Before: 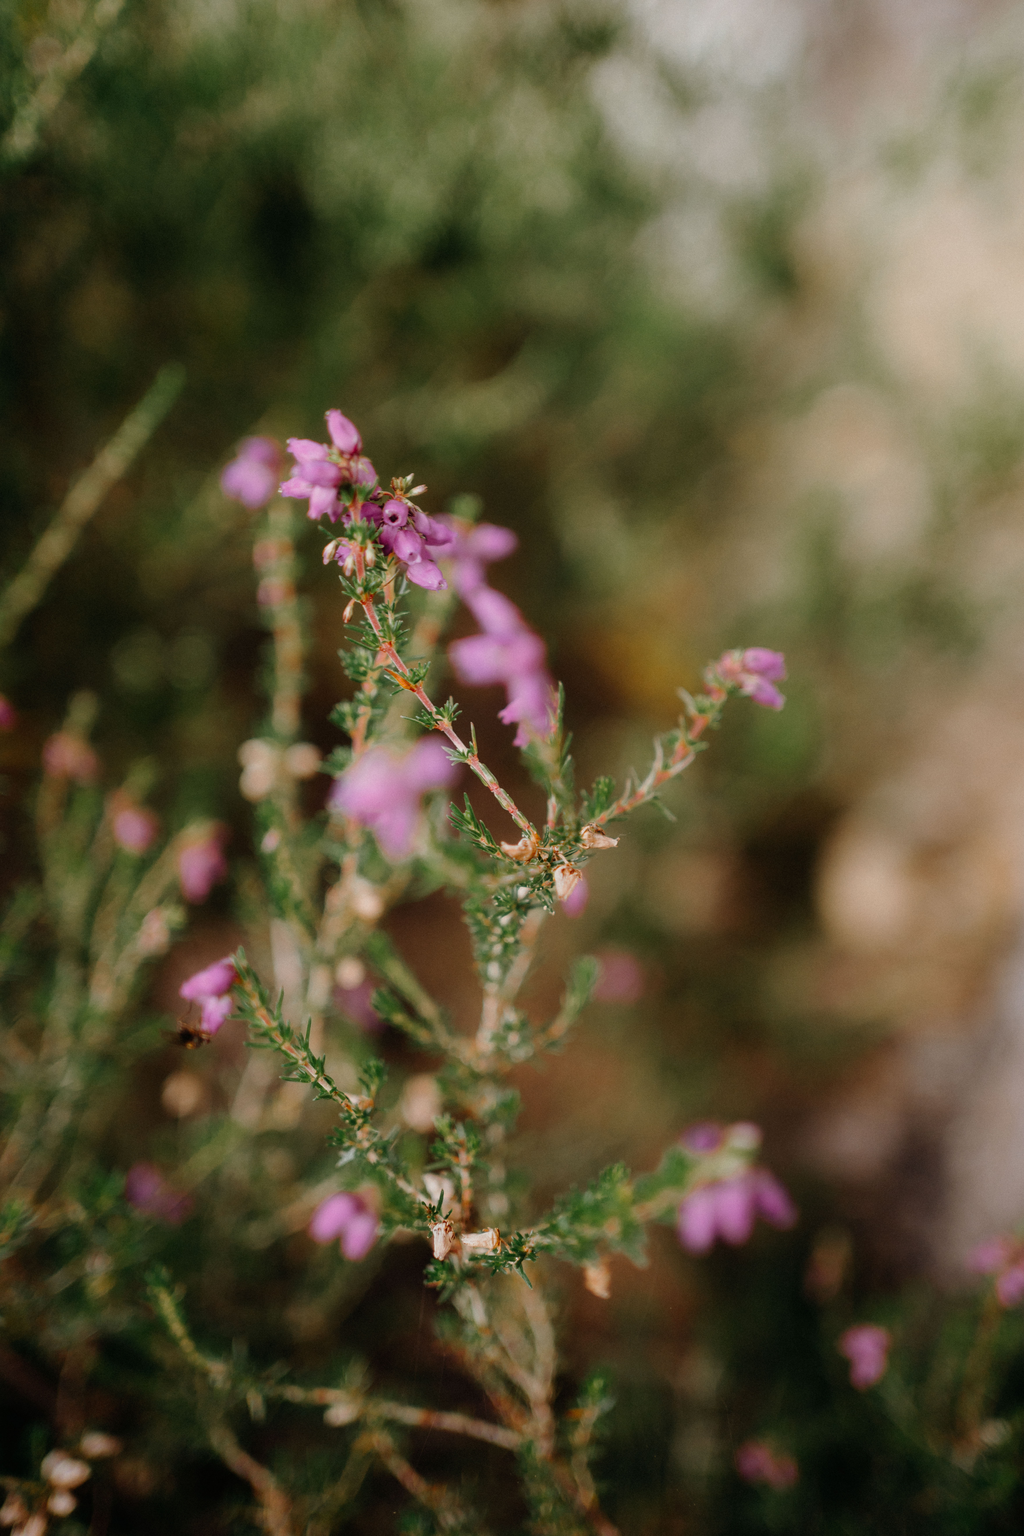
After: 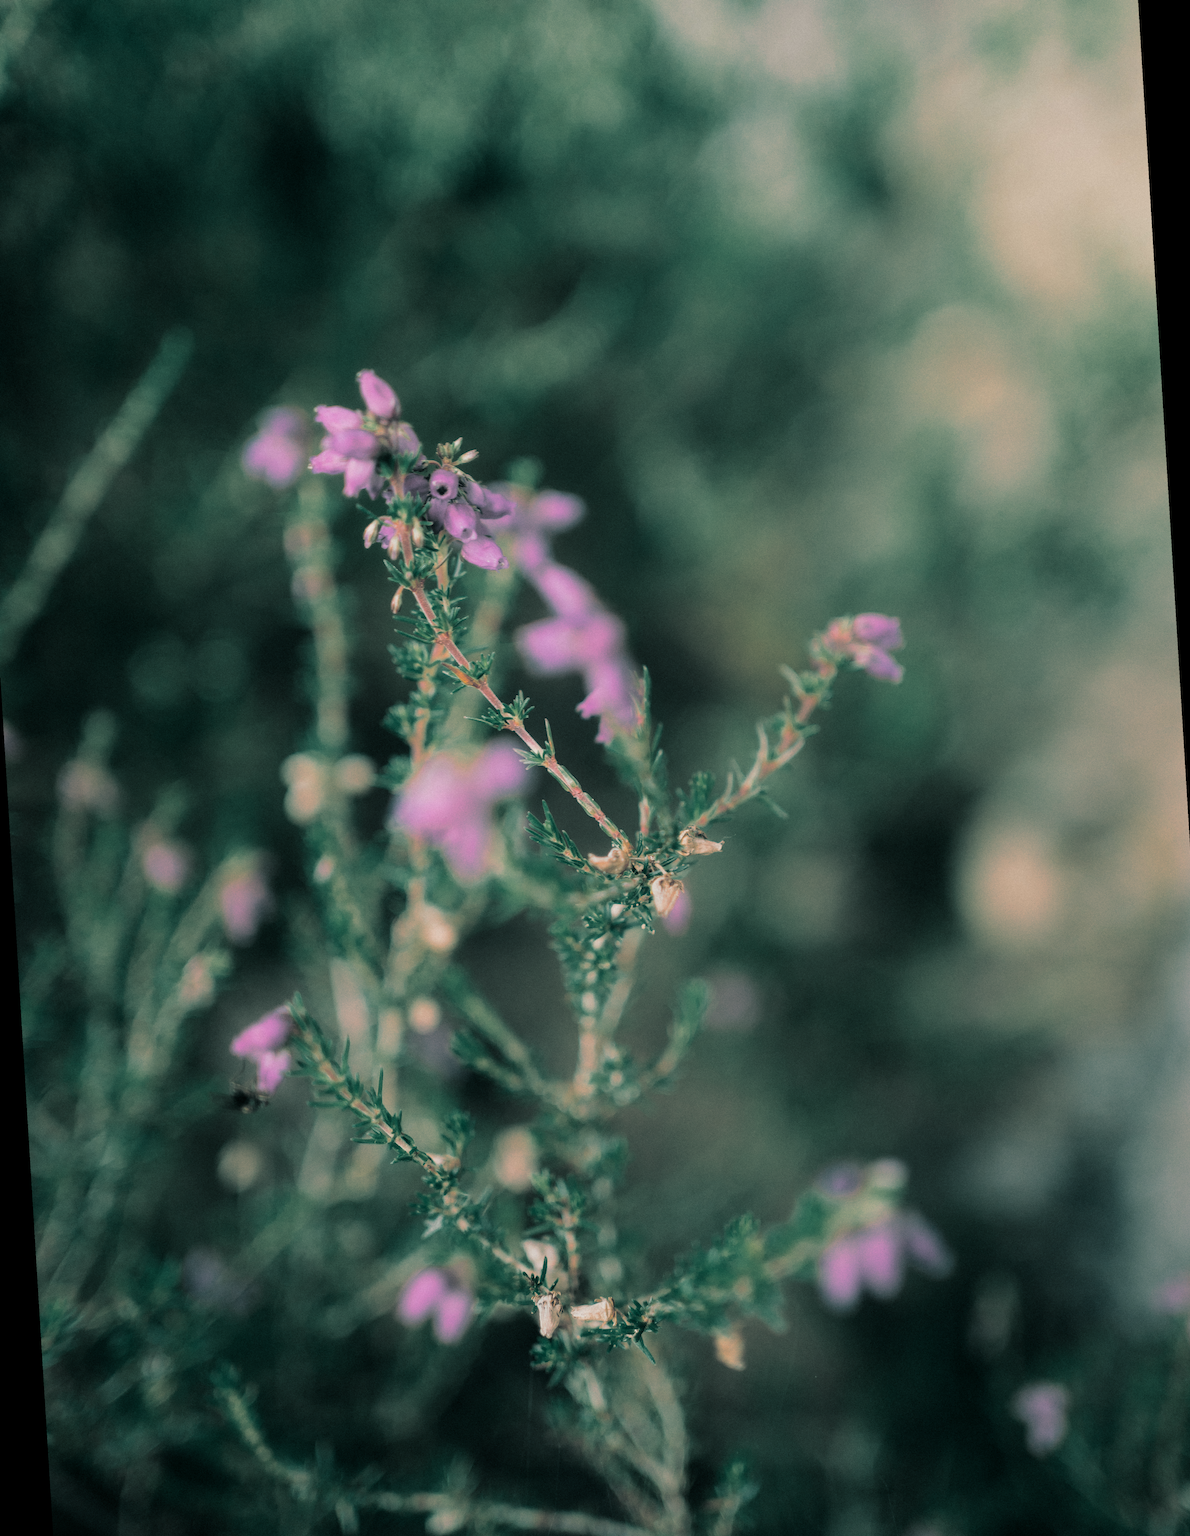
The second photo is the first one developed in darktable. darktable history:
split-toning: shadows › hue 186.43°, highlights › hue 49.29°, compress 30.29%
rotate and perspective: rotation -3.52°, crop left 0.036, crop right 0.964, crop top 0.081, crop bottom 0.919
